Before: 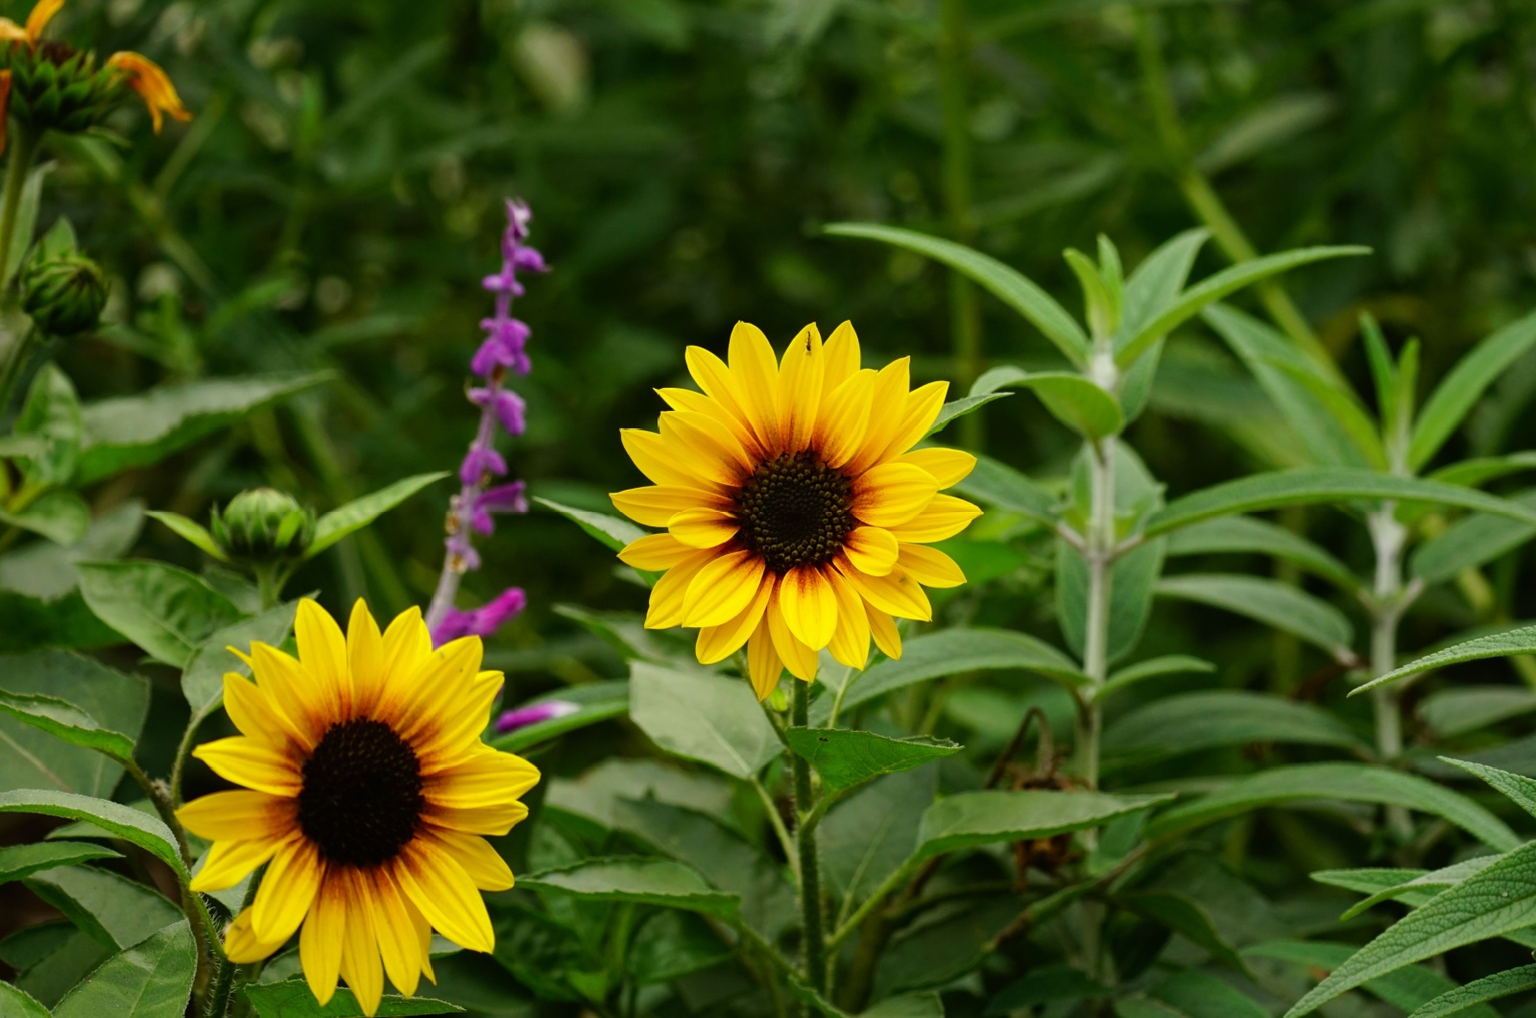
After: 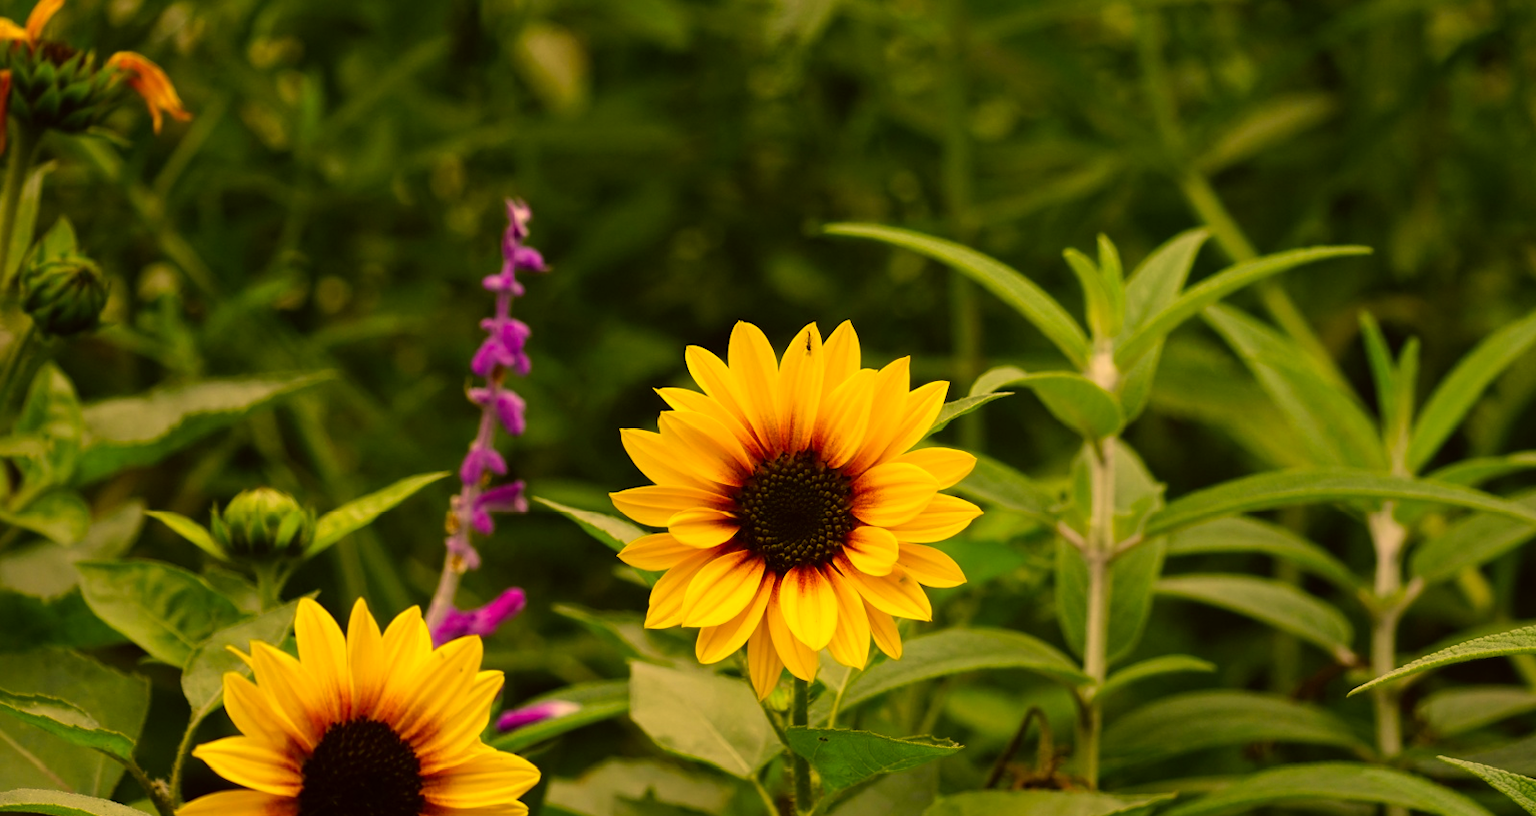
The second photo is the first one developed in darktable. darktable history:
color correction: highlights a* 18.67, highlights b* 35.96, shadows a* 1.62, shadows b* 6.6, saturation 1.03
crop: bottom 19.714%
